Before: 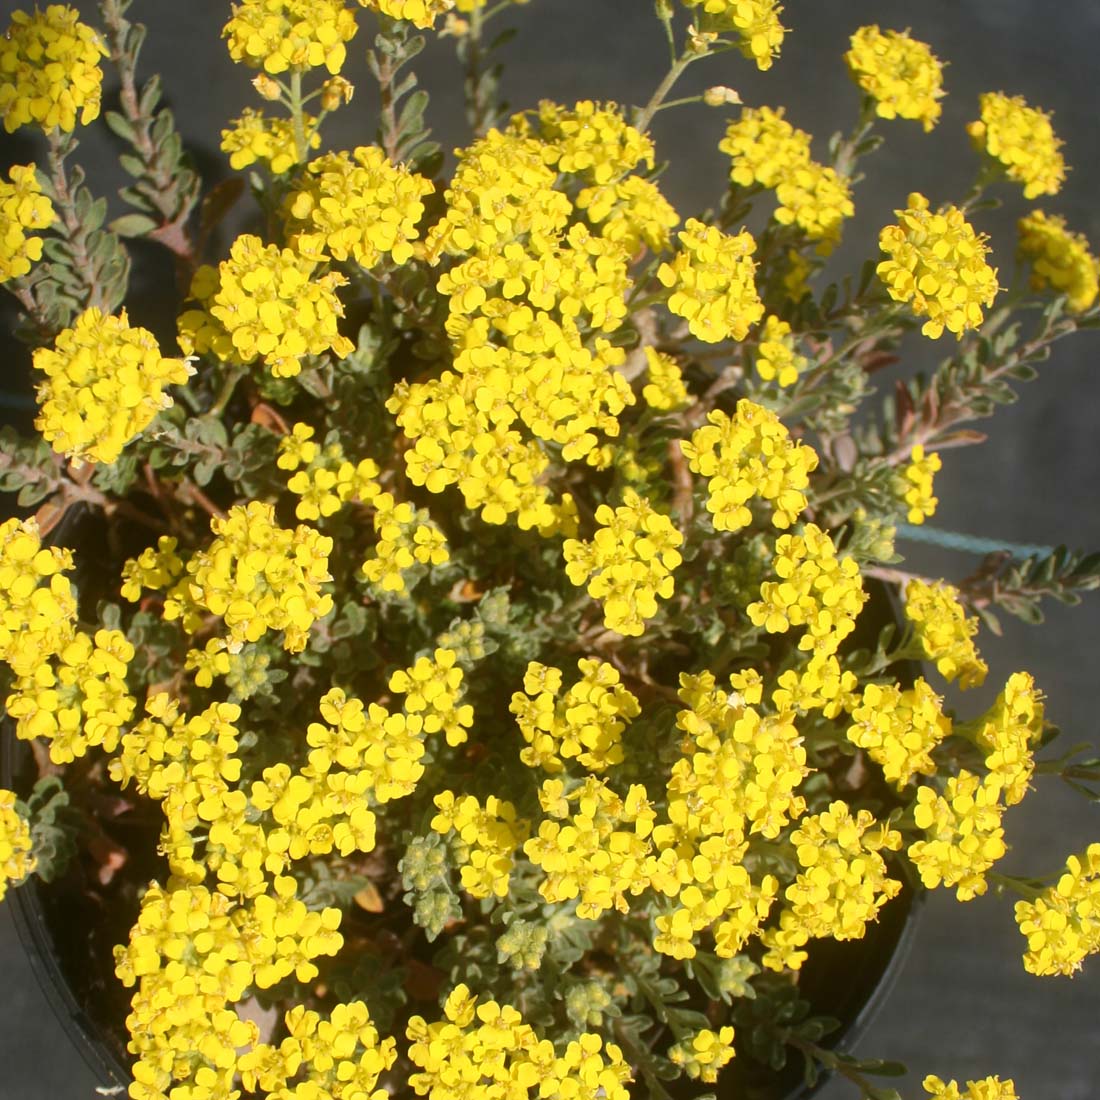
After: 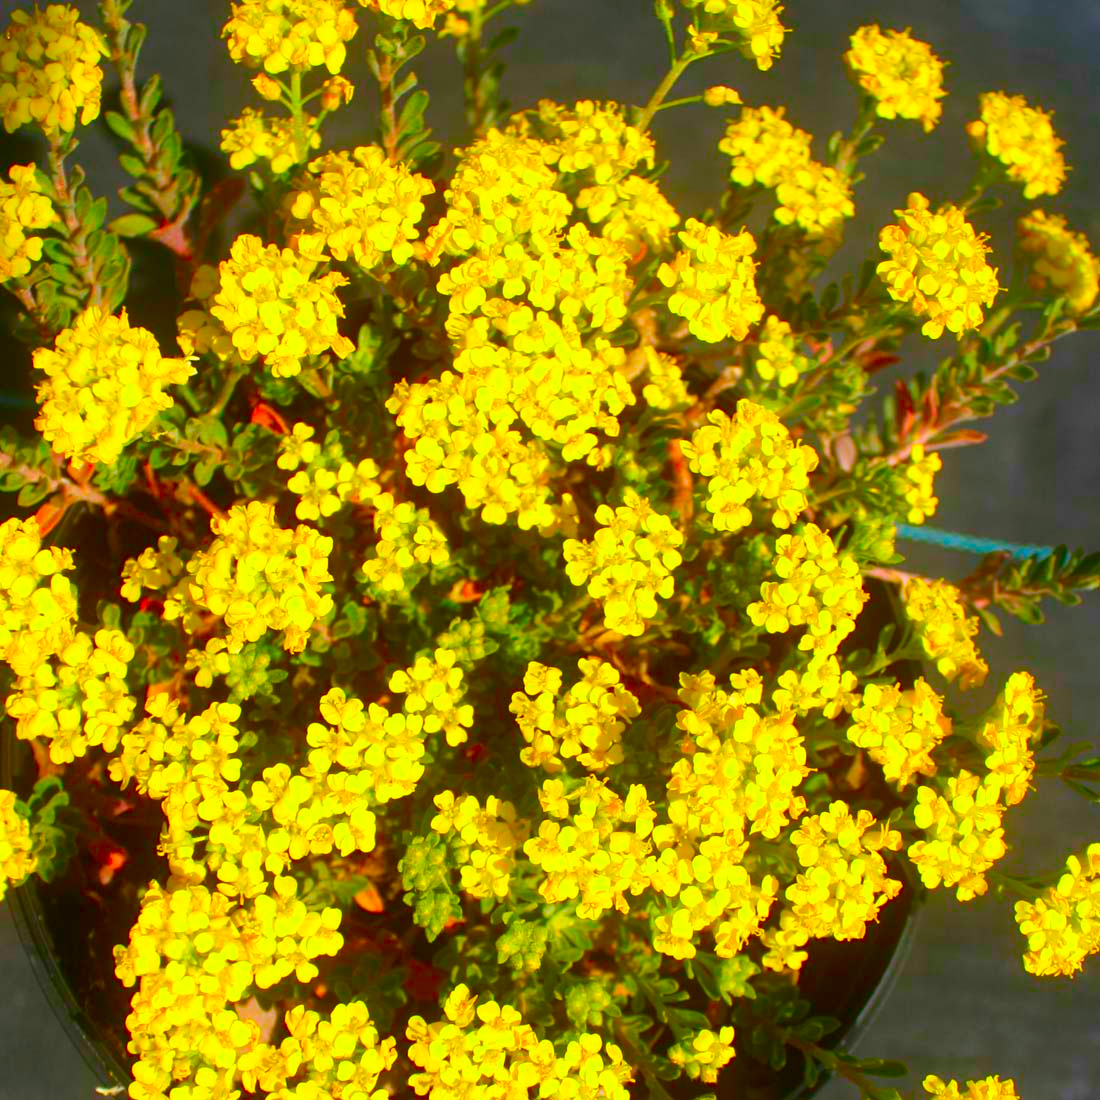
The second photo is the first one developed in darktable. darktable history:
color correction: highlights b* -0.01, saturation 2.97
exposure: black level correction 0.003, exposure 0.148 EV, compensate exposure bias true, compensate highlight preservation false
color zones: curves: ch1 [(0.077, 0.436) (0.25, 0.5) (0.75, 0.5)]
